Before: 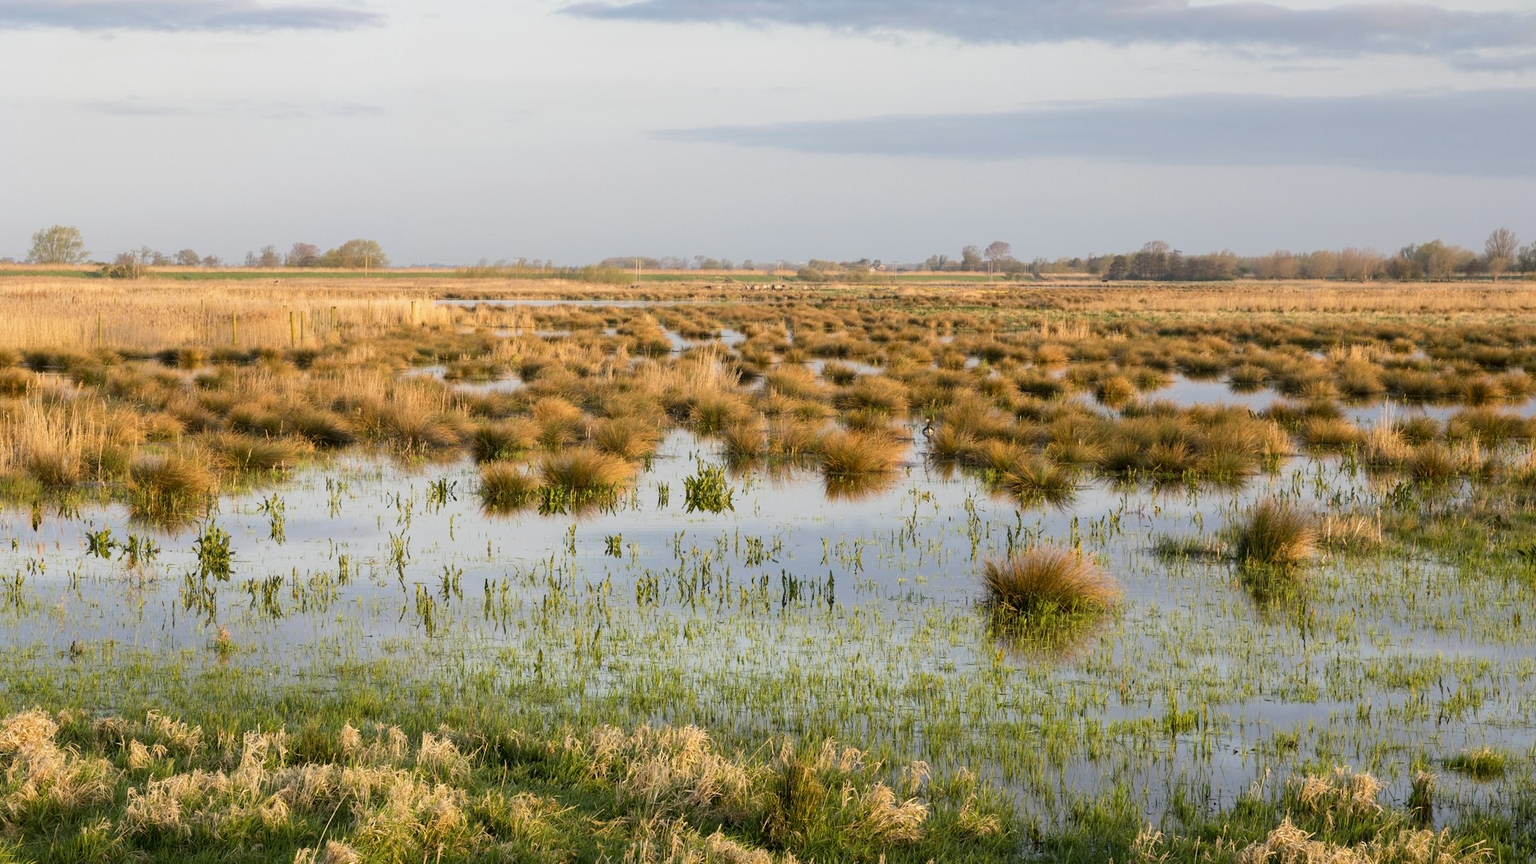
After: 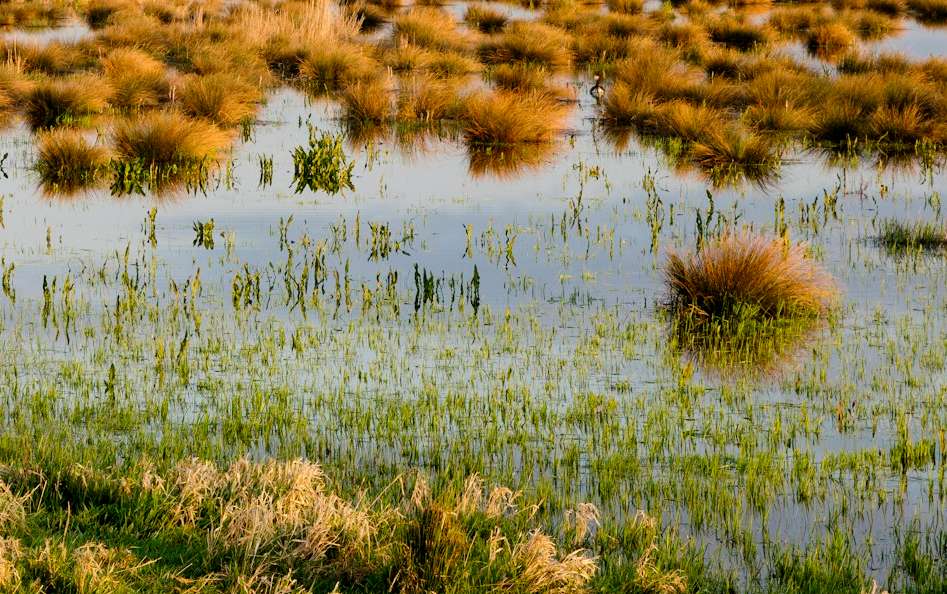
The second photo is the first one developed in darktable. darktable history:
tone curve: curves: ch0 [(0, 0) (0.068, 0.012) (0.183, 0.089) (0.341, 0.283) (0.547, 0.532) (0.828, 0.815) (1, 0.983)]; ch1 [(0, 0) (0.23, 0.166) (0.34, 0.308) (0.371, 0.337) (0.429, 0.411) (0.477, 0.462) (0.499, 0.5) (0.529, 0.537) (0.559, 0.582) (0.743, 0.798) (1, 1)]; ch2 [(0, 0) (0.431, 0.414) (0.498, 0.503) (0.524, 0.528) (0.568, 0.546) (0.6, 0.597) (0.634, 0.645) (0.728, 0.742) (1, 1)], preserve colors none
crop: left 29.375%, top 41.516%, right 21.301%, bottom 3.478%
